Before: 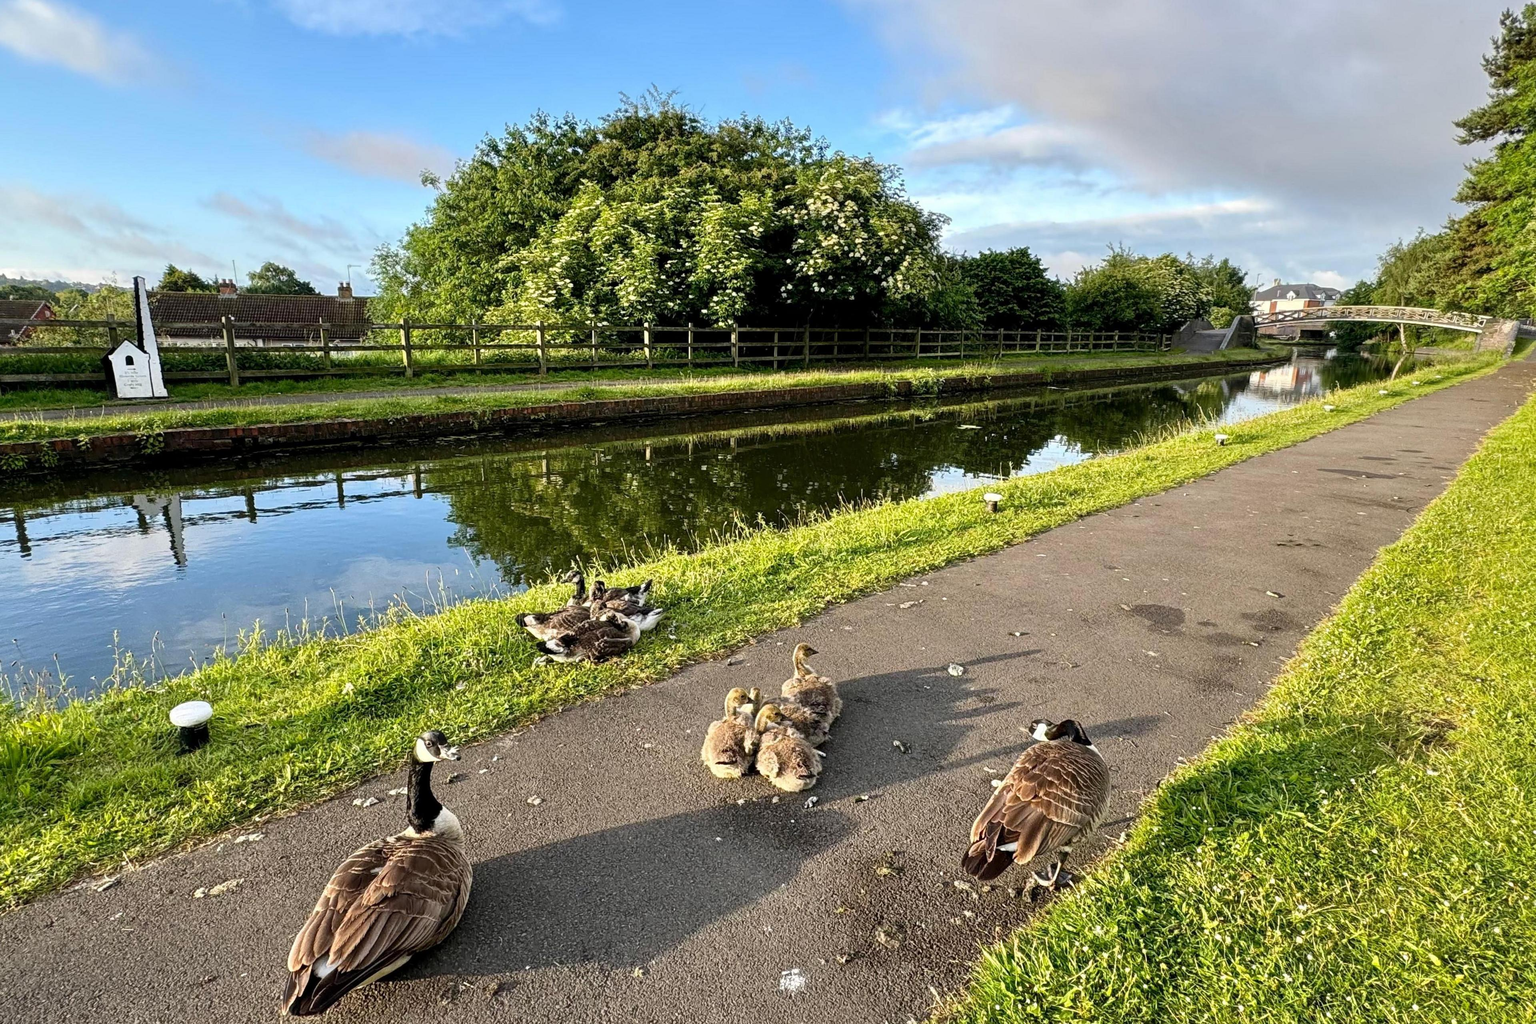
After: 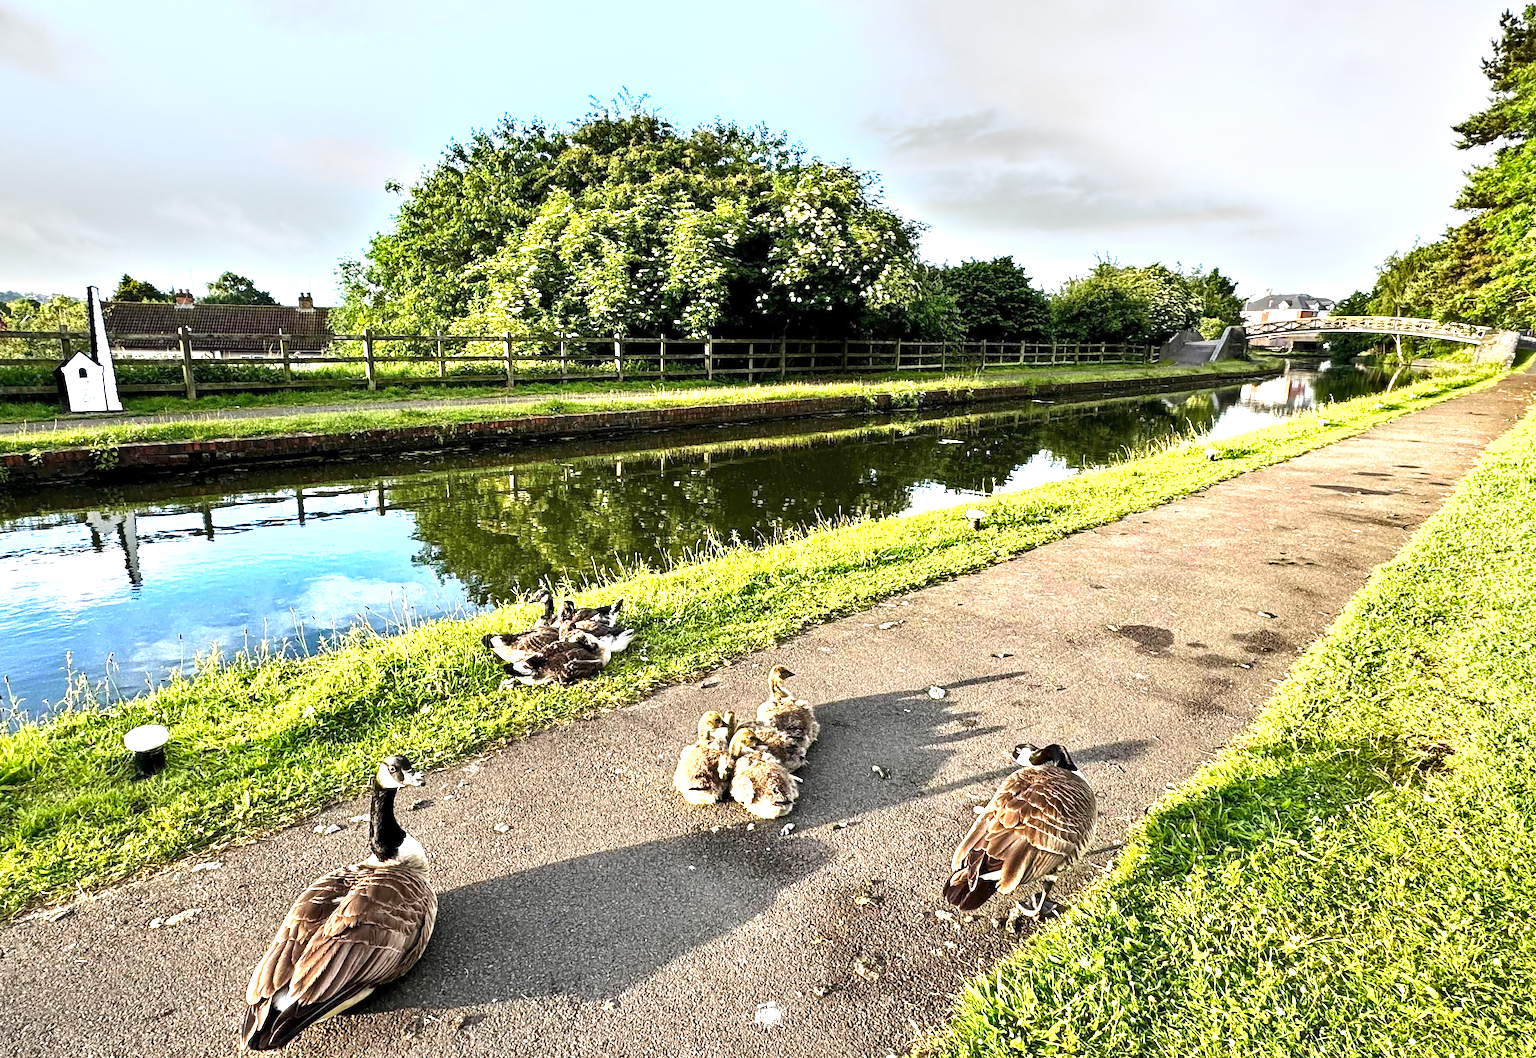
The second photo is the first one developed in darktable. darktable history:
exposure: exposure 1 EV, compensate highlight preservation false
shadows and highlights: shadows 5, soften with gaussian
crop and rotate: left 3.238%
tone equalizer: -8 EV -0.417 EV, -7 EV -0.389 EV, -6 EV -0.333 EV, -5 EV -0.222 EV, -3 EV 0.222 EV, -2 EV 0.333 EV, -1 EV 0.389 EV, +0 EV 0.417 EV, edges refinement/feathering 500, mask exposure compensation -1.57 EV, preserve details no
